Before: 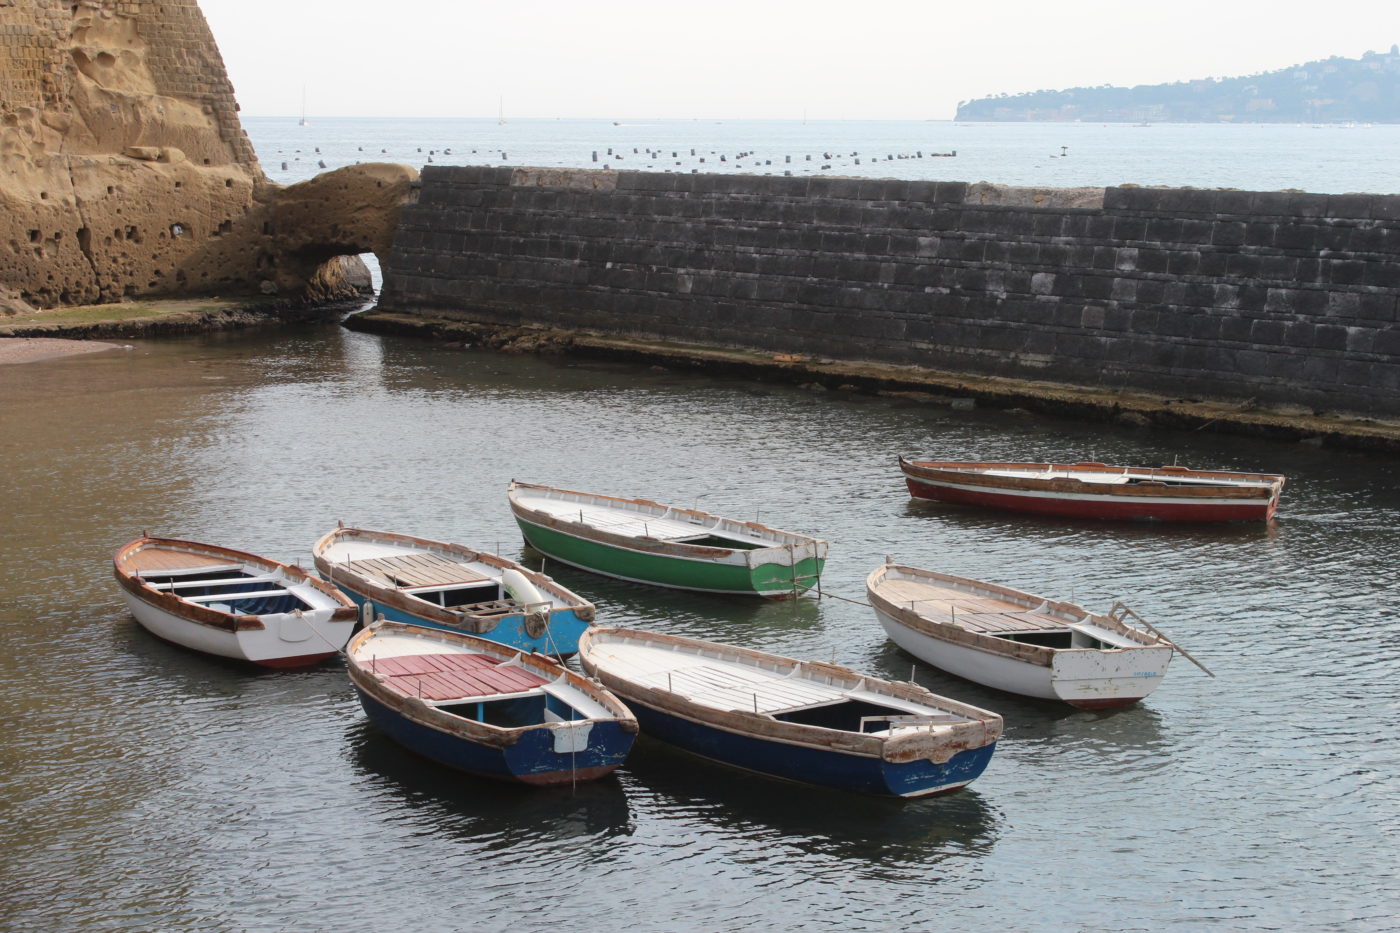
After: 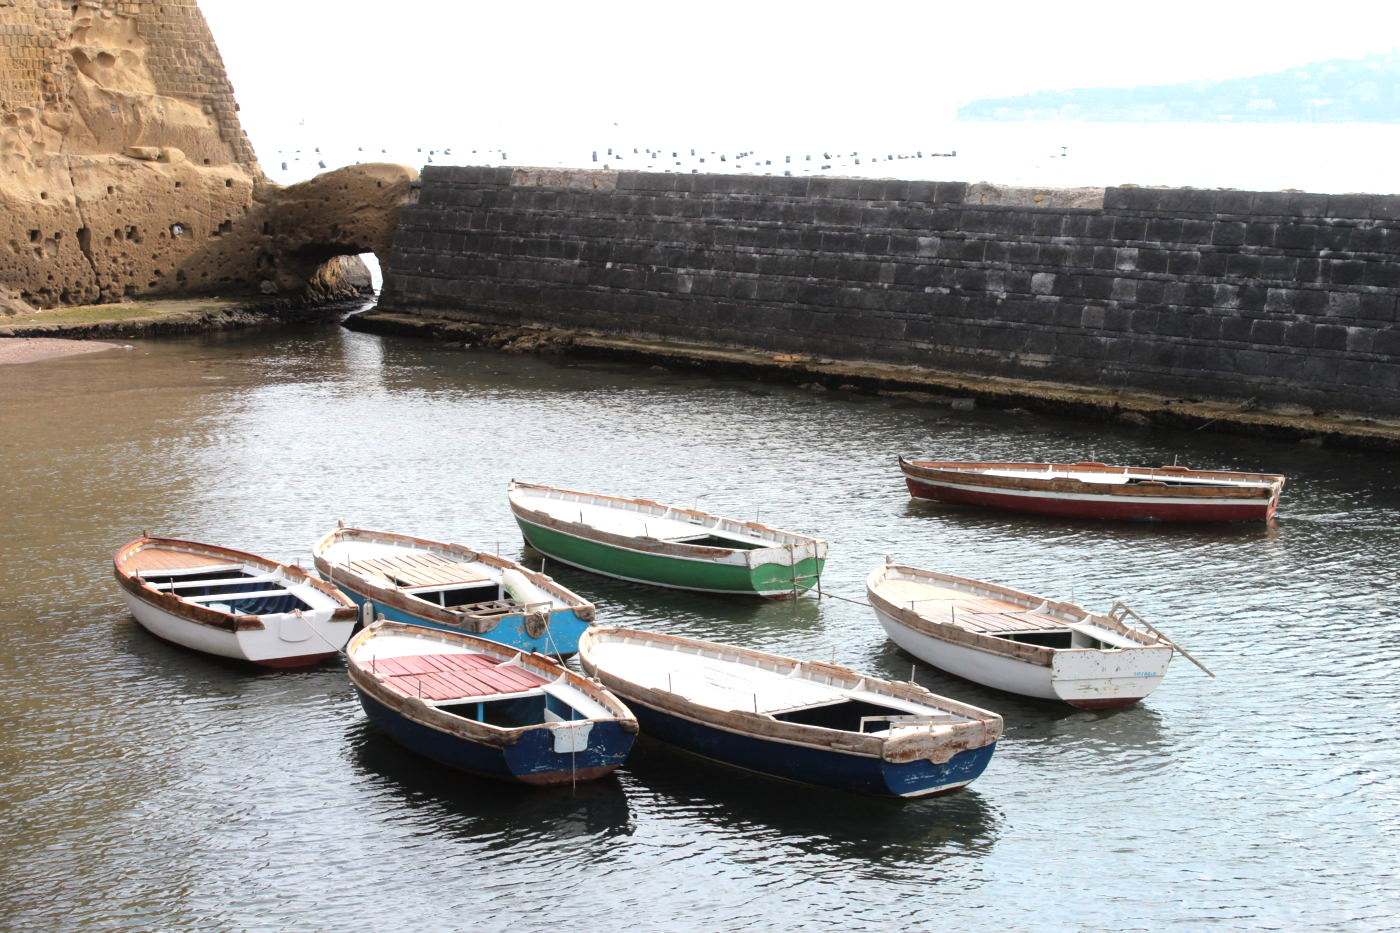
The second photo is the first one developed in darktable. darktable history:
tone equalizer: -8 EV -0.755 EV, -7 EV -0.707 EV, -6 EV -0.628 EV, -5 EV -0.414 EV, -3 EV 0.388 EV, -2 EV 0.6 EV, -1 EV 0.69 EV, +0 EV 0.741 EV
